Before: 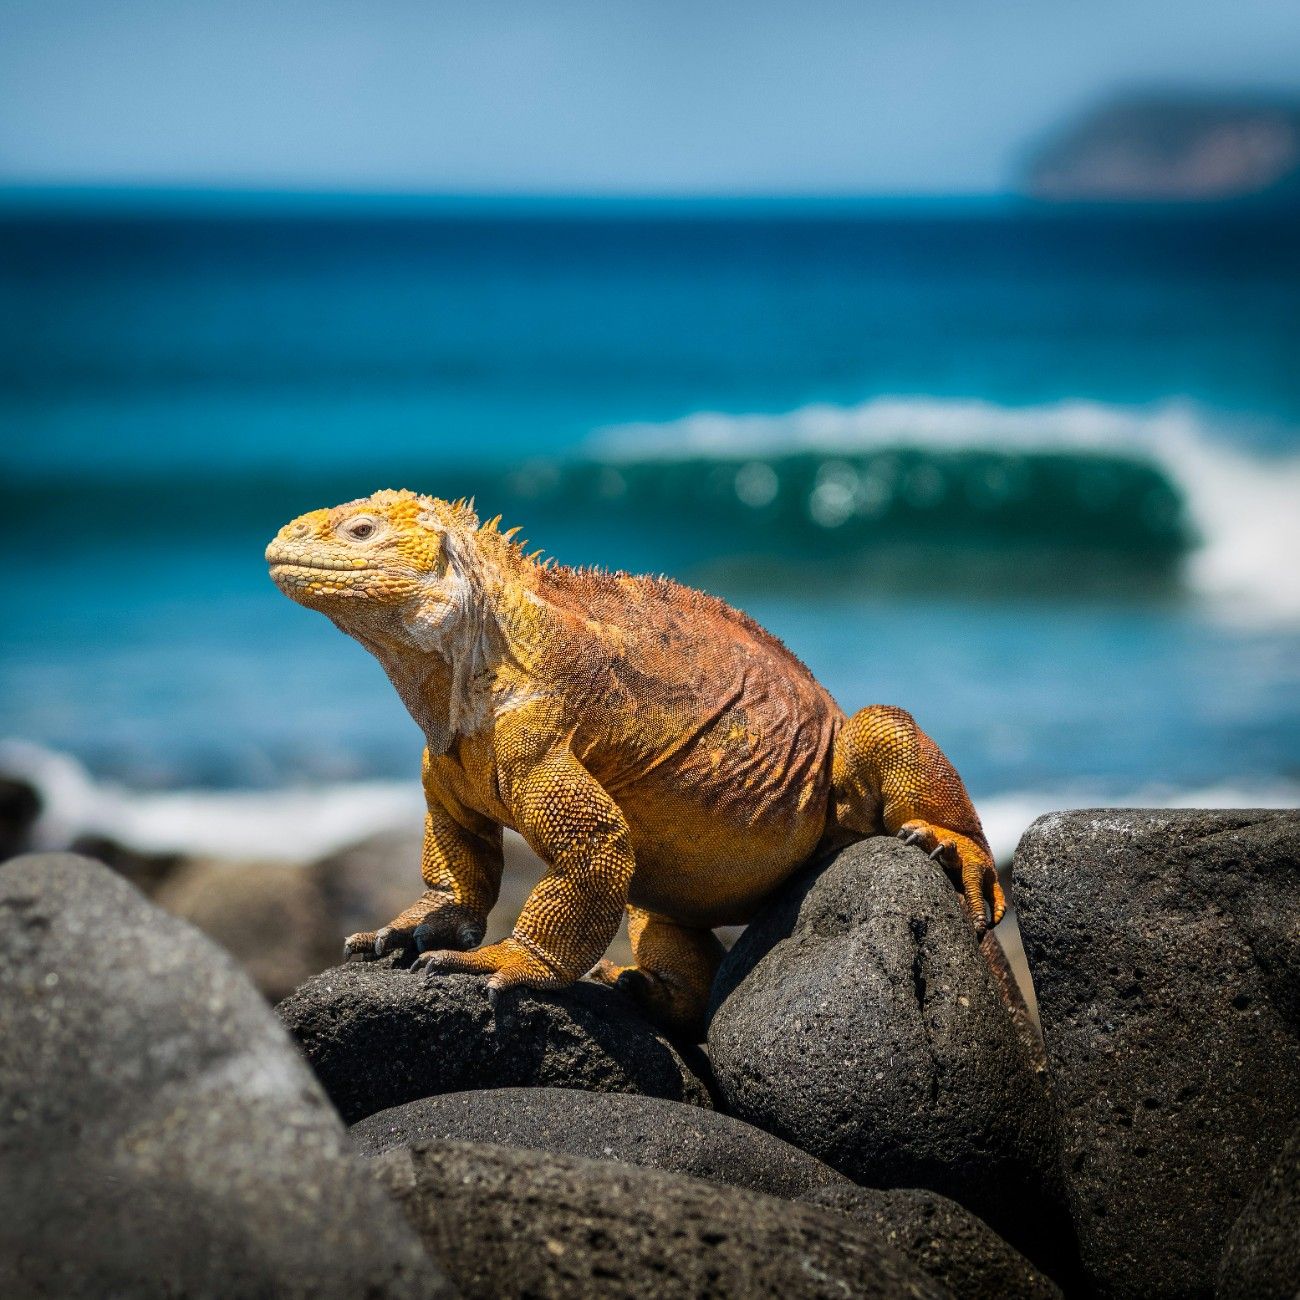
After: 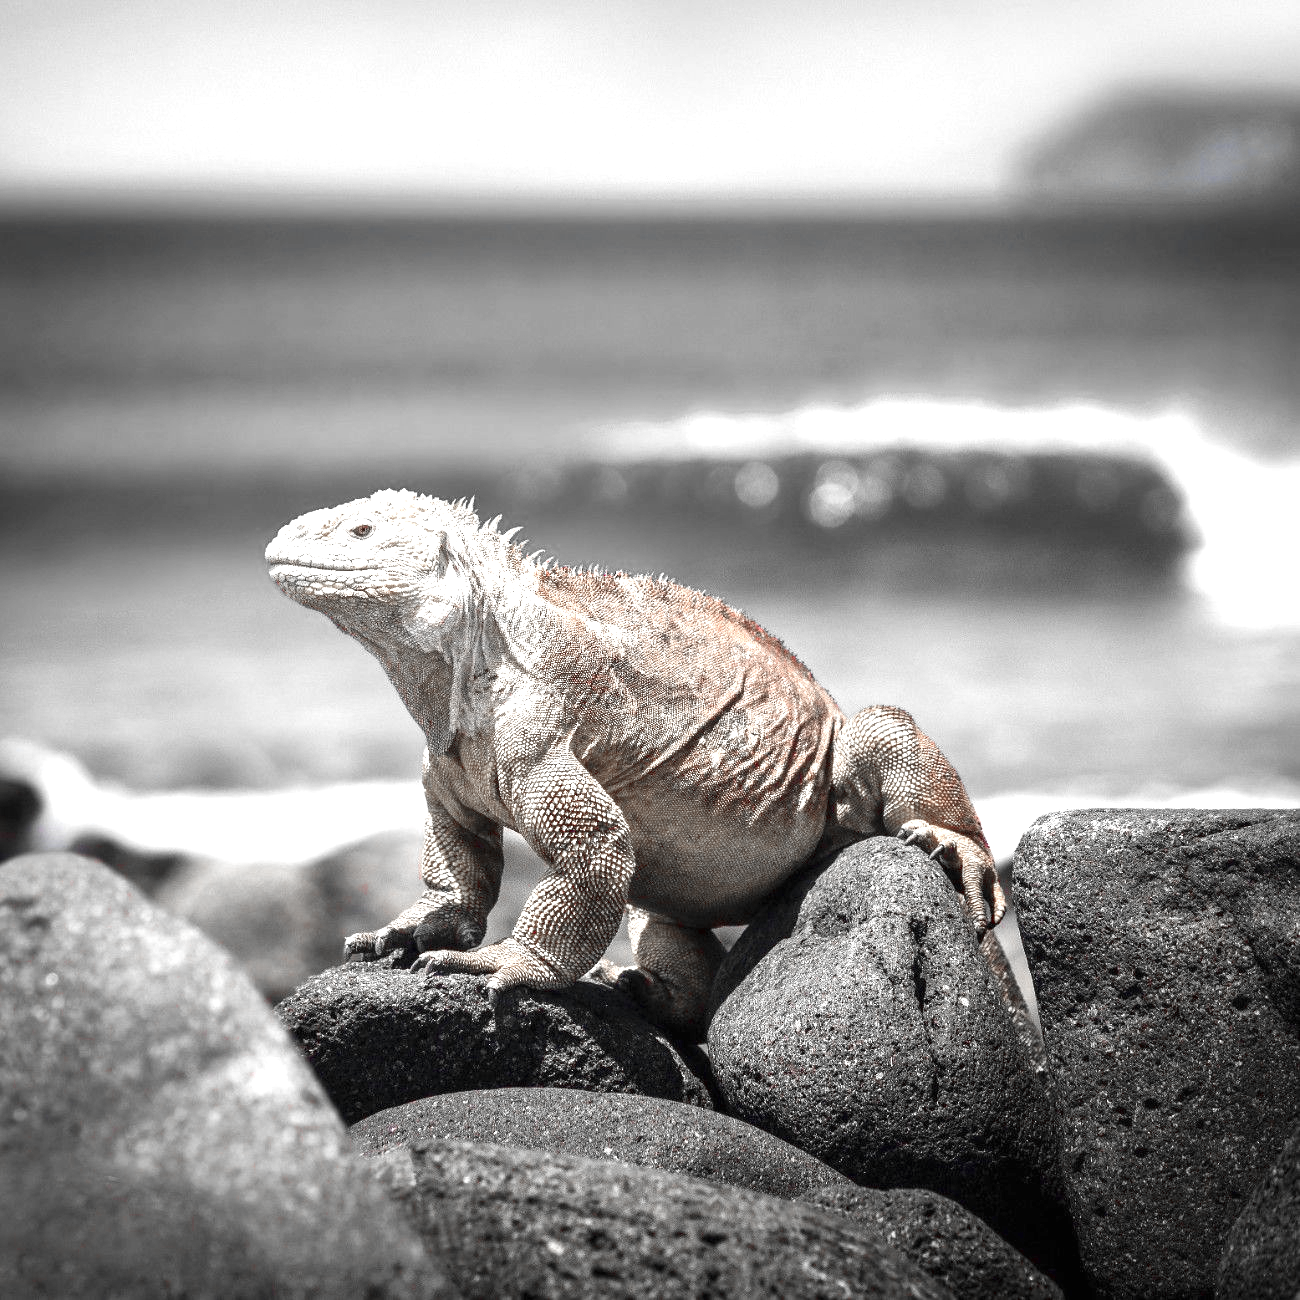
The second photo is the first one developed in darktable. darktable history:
exposure: black level correction 0, exposure 1.3 EV, compensate exposure bias true, compensate highlight preservation false
color zones: curves: ch0 [(0, 0.278) (0.143, 0.5) (0.286, 0.5) (0.429, 0.5) (0.571, 0.5) (0.714, 0.5) (0.857, 0.5) (1, 0.5)]; ch1 [(0, 1) (0.143, 0.165) (0.286, 0) (0.429, 0) (0.571, 0) (0.714, 0) (0.857, 0.5) (1, 0.5)]; ch2 [(0, 0.508) (0.143, 0.5) (0.286, 0.5) (0.429, 0.5) (0.571, 0.5) (0.714, 0.5) (0.857, 0.5) (1, 0.5)]
